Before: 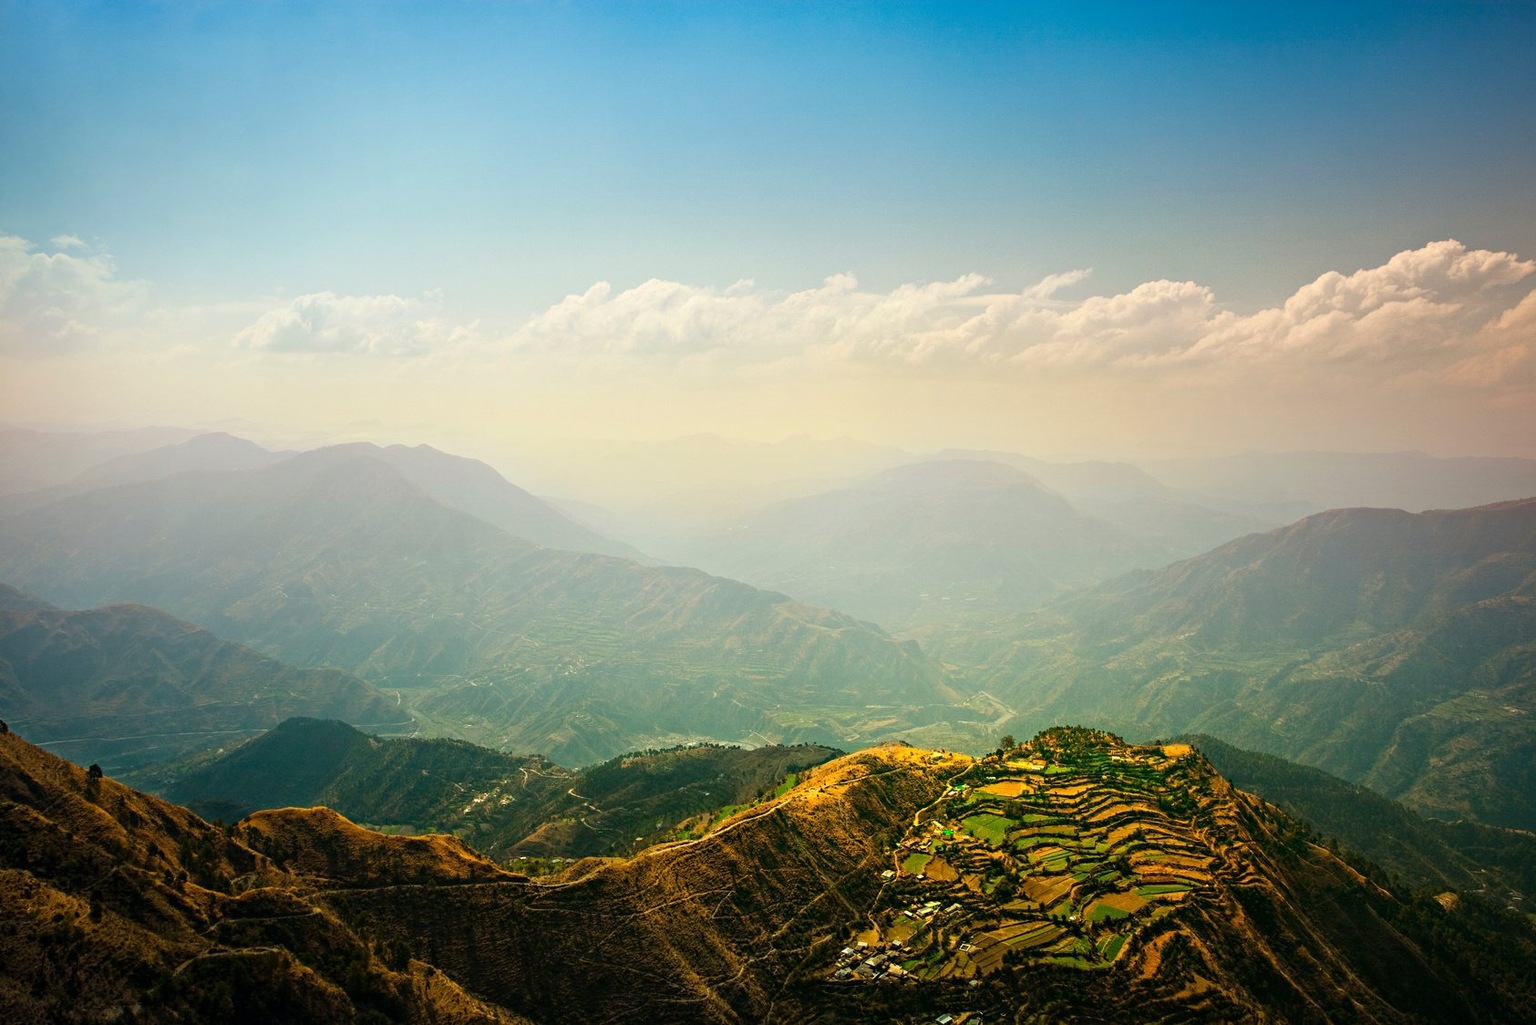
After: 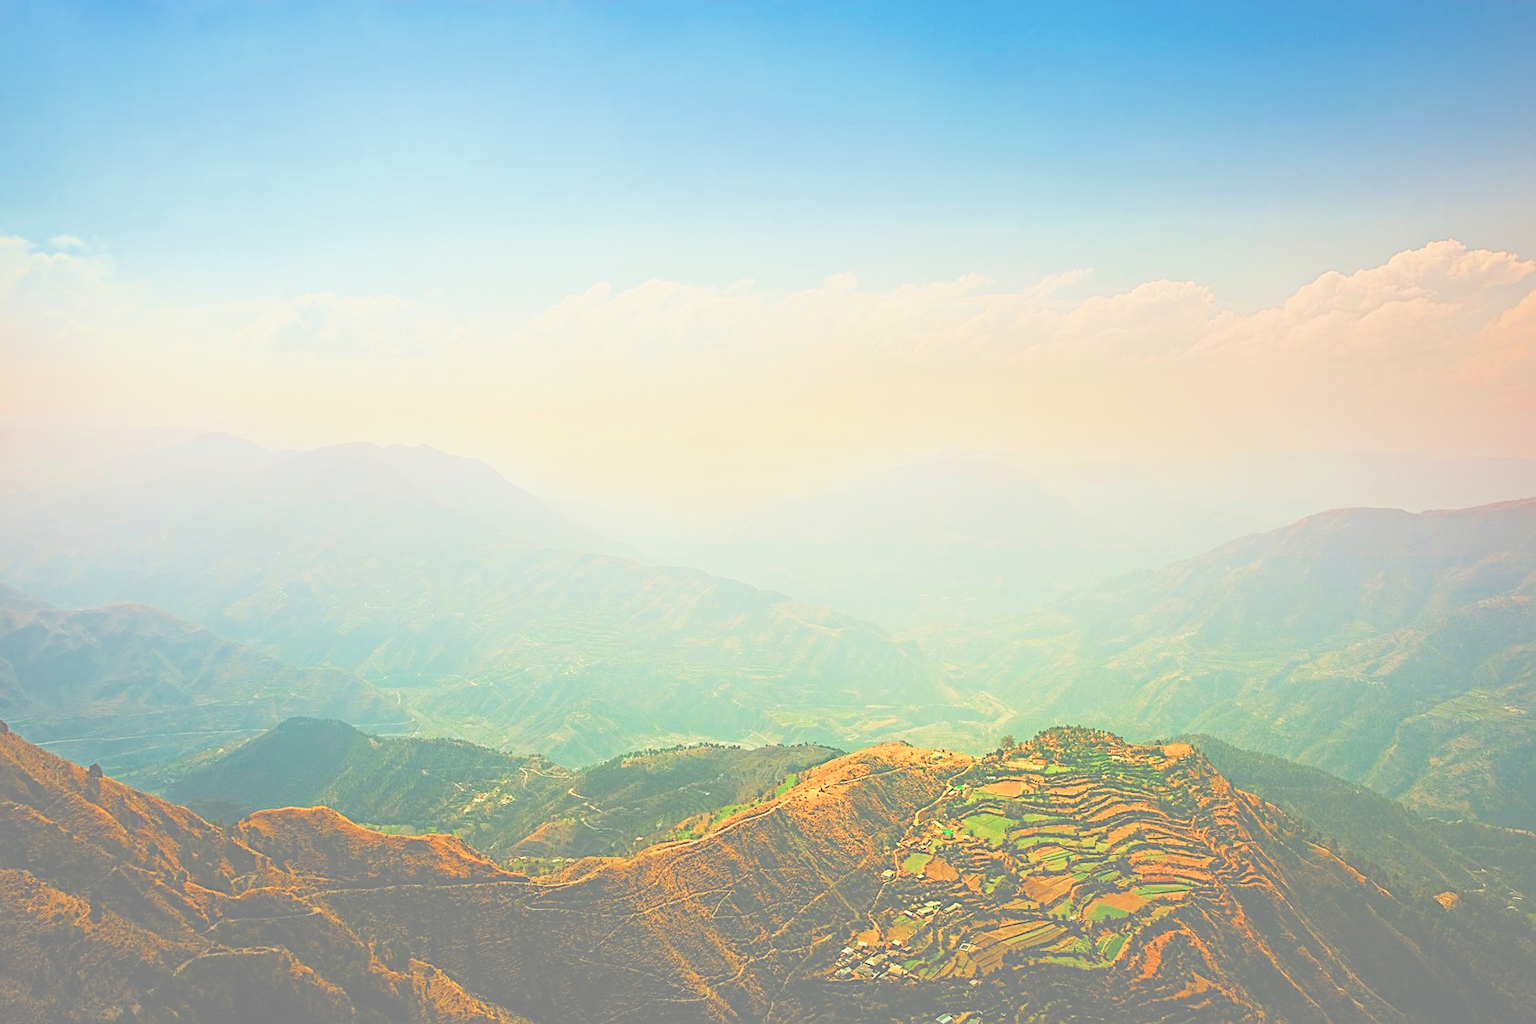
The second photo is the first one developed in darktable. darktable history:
exposure: black level correction -0.041, exposure 0.064 EV, compensate highlight preservation false
filmic rgb: middle gray luminance 3.44%, black relative exposure -5.92 EV, white relative exposure 6.33 EV, threshold 6 EV, dynamic range scaling 22.4%, target black luminance 0%, hardness 2.33, latitude 45.85%, contrast 0.78, highlights saturation mix 100%, shadows ↔ highlights balance 0.033%, add noise in highlights 0, preserve chrominance max RGB, color science v3 (2019), use custom middle-gray values true, iterations of high-quality reconstruction 0, contrast in highlights soft, enable highlight reconstruction true
sharpen: on, module defaults
